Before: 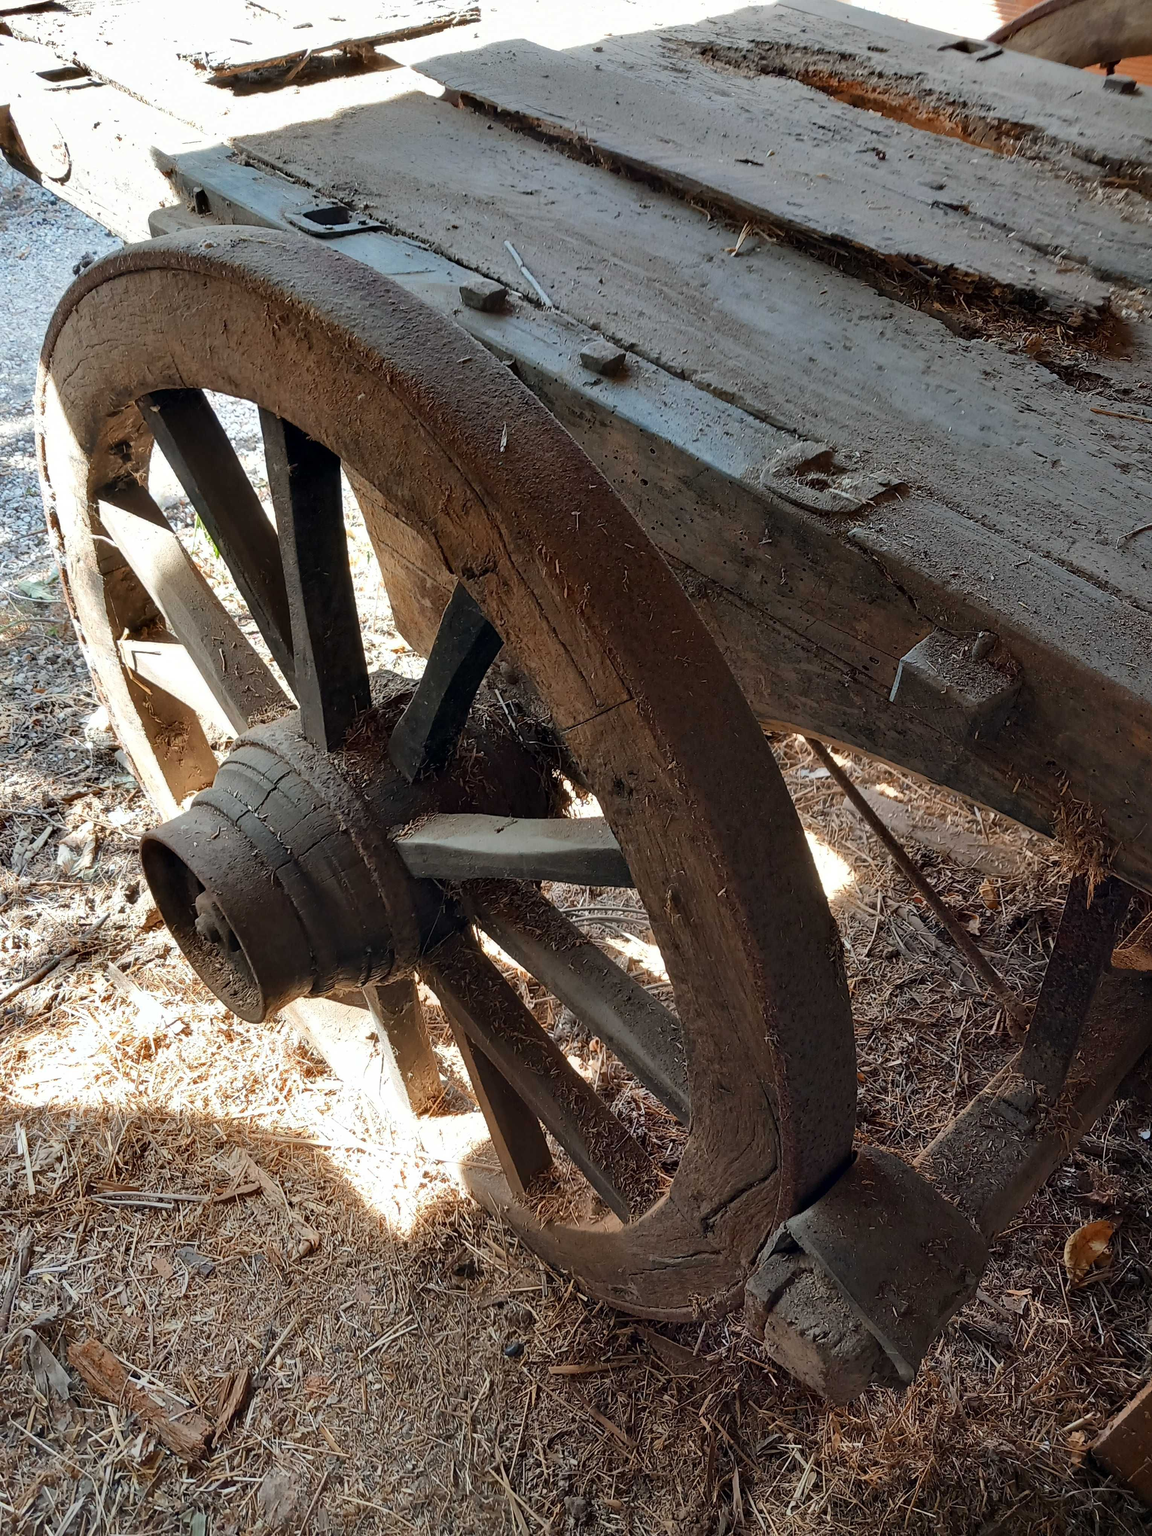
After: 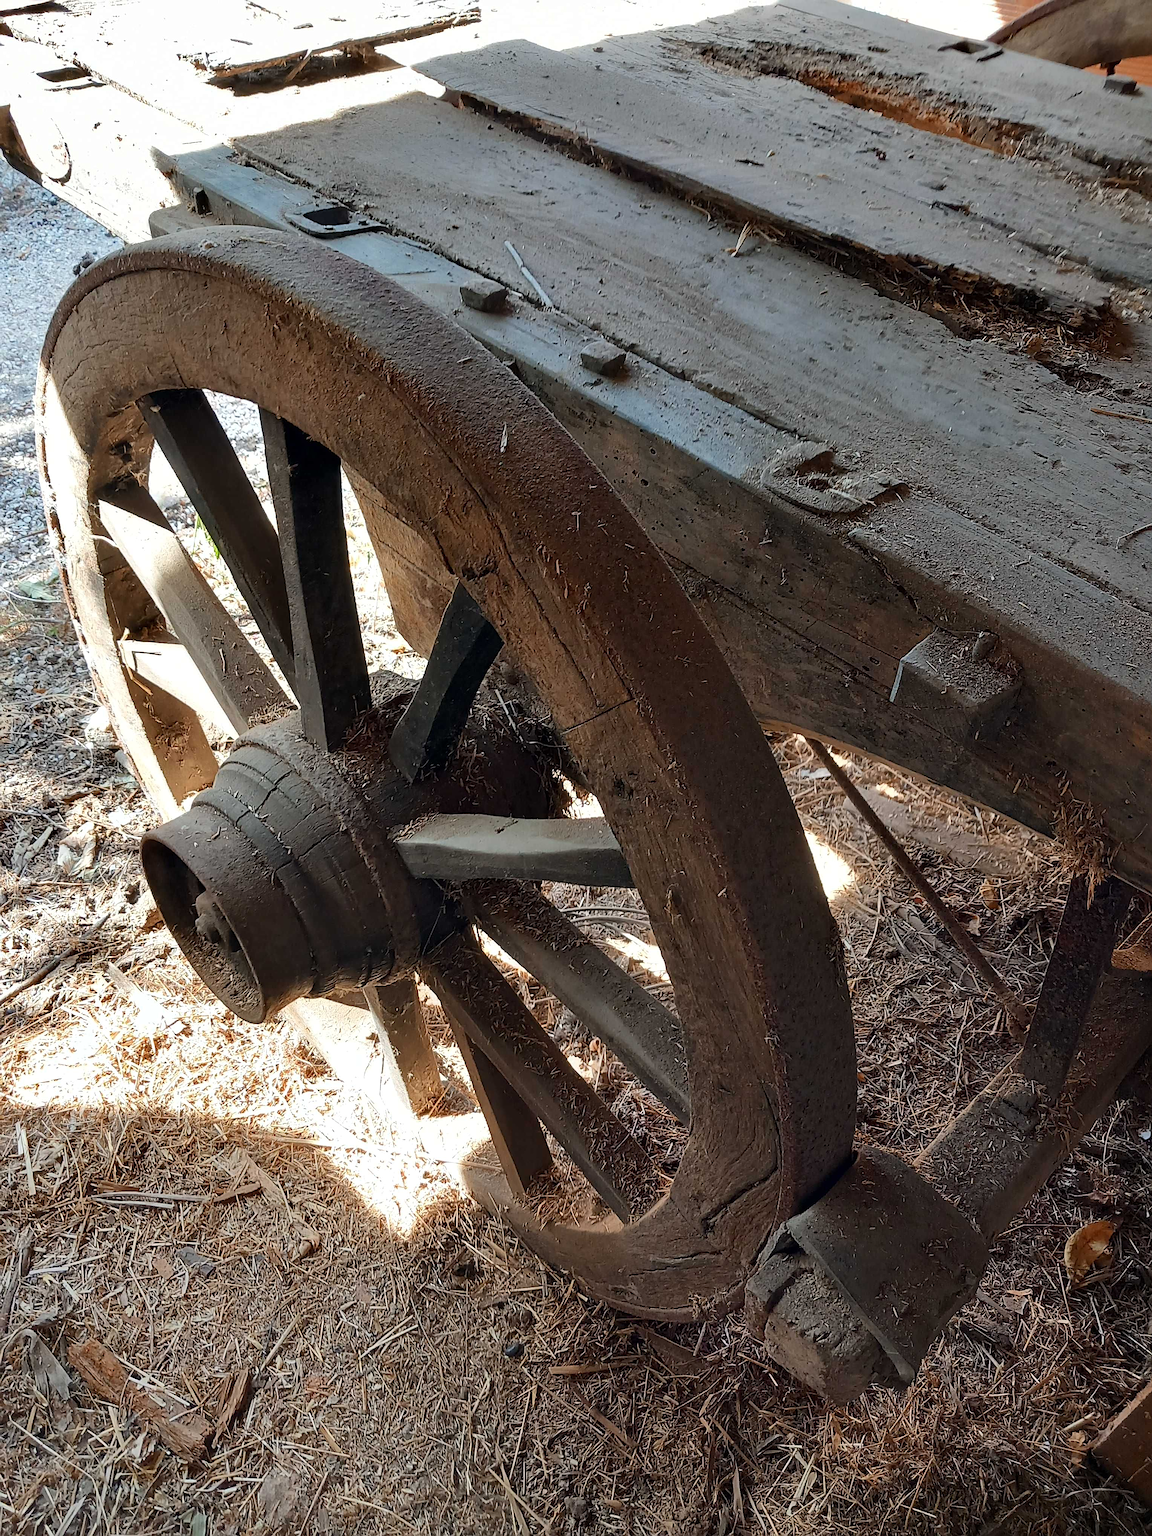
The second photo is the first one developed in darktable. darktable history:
sharpen: on, module defaults
exposure: exposure 0.019 EV, compensate exposure bias true, compensate highlight preservation false
